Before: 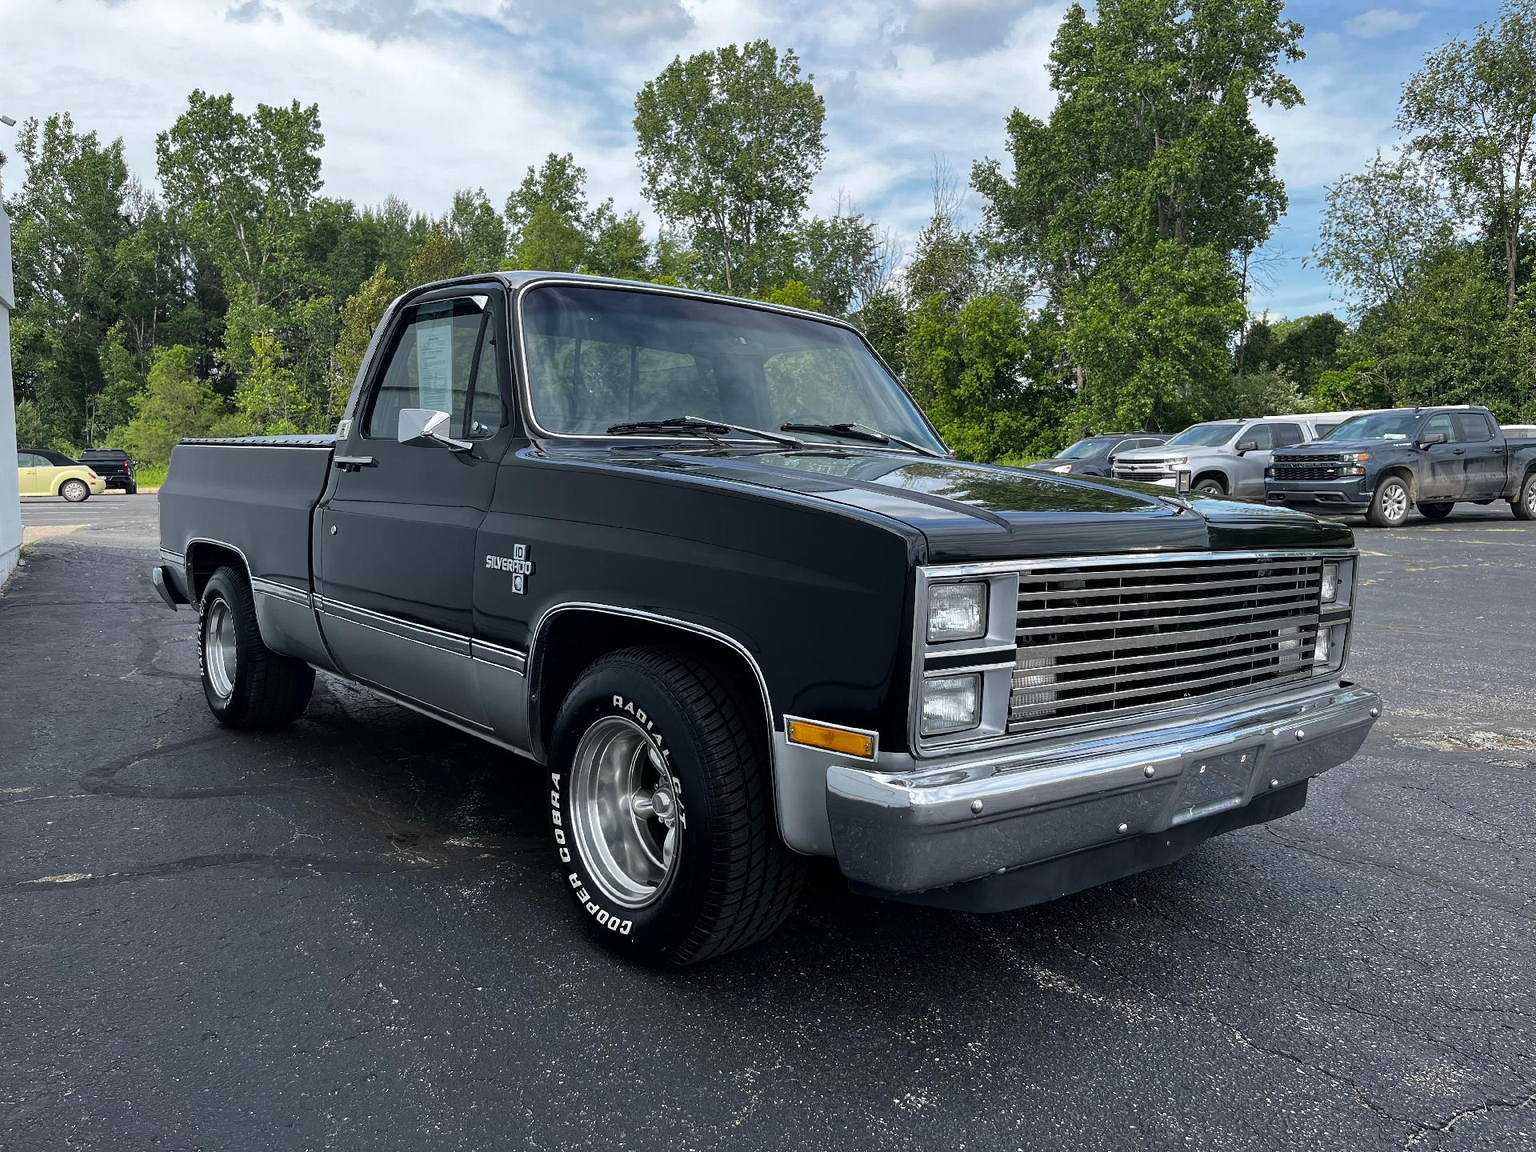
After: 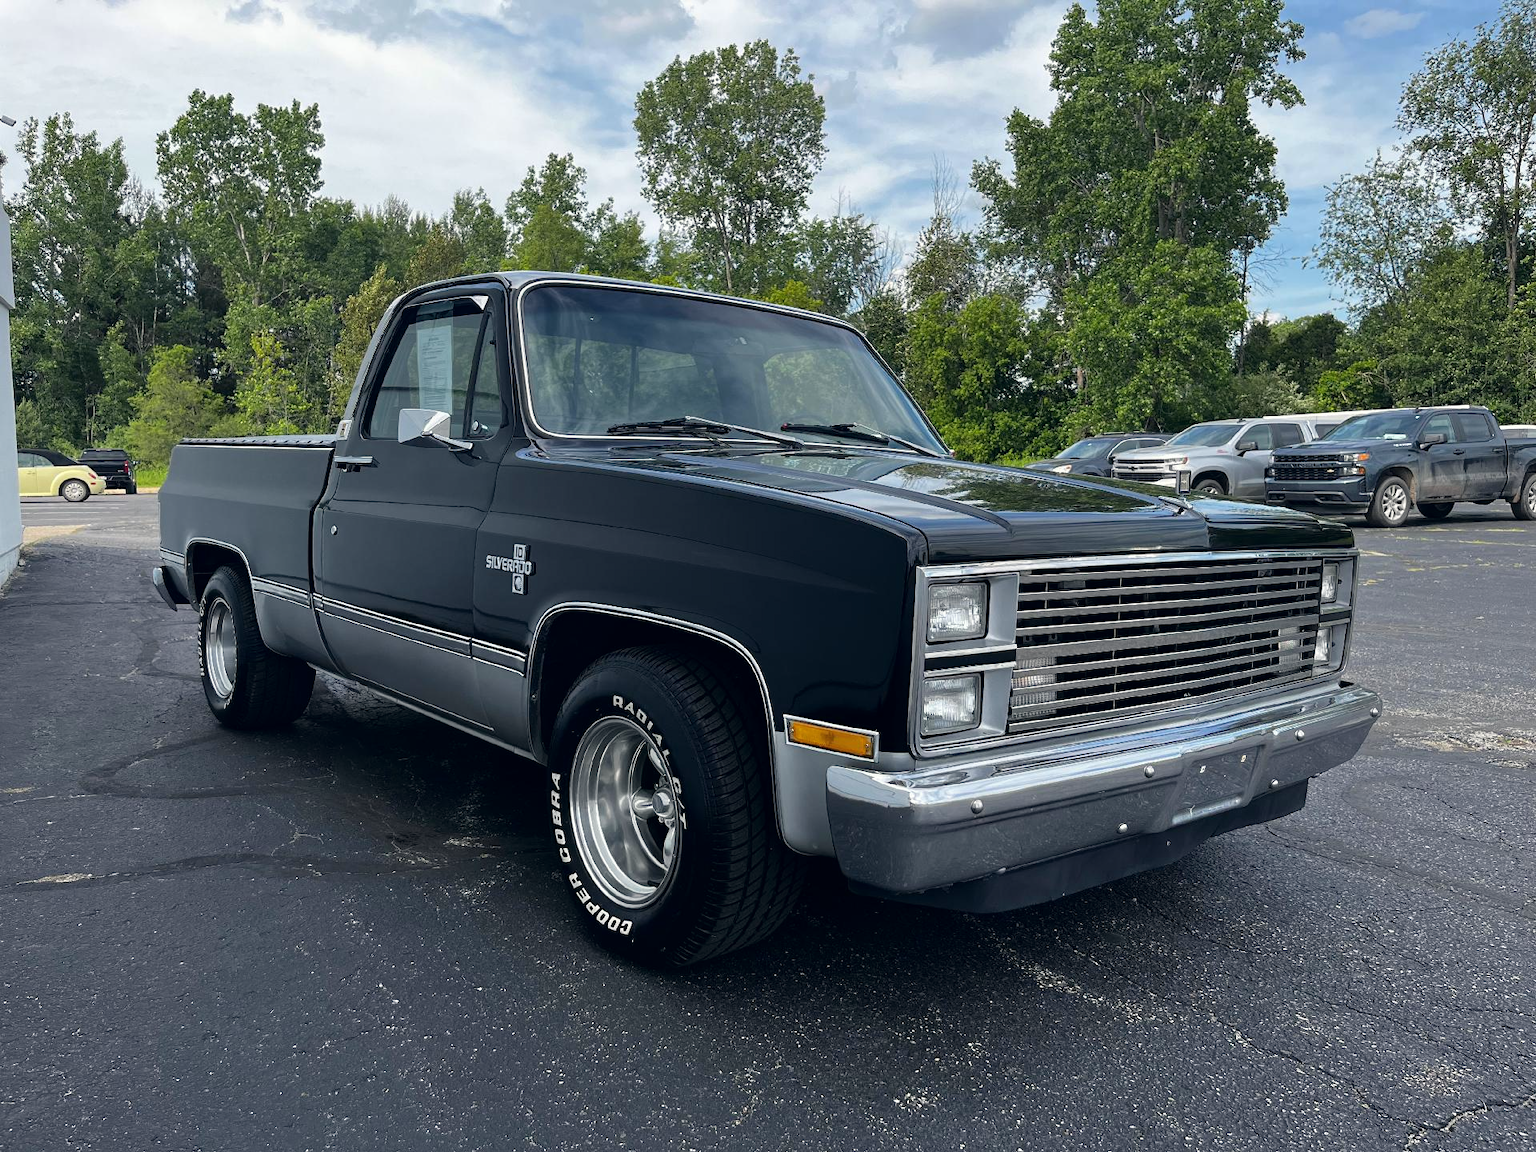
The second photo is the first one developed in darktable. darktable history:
color correction: highlights a* 0.274, highlights b* 2.7, shadows a* -1.12, shadows b* -4.03
